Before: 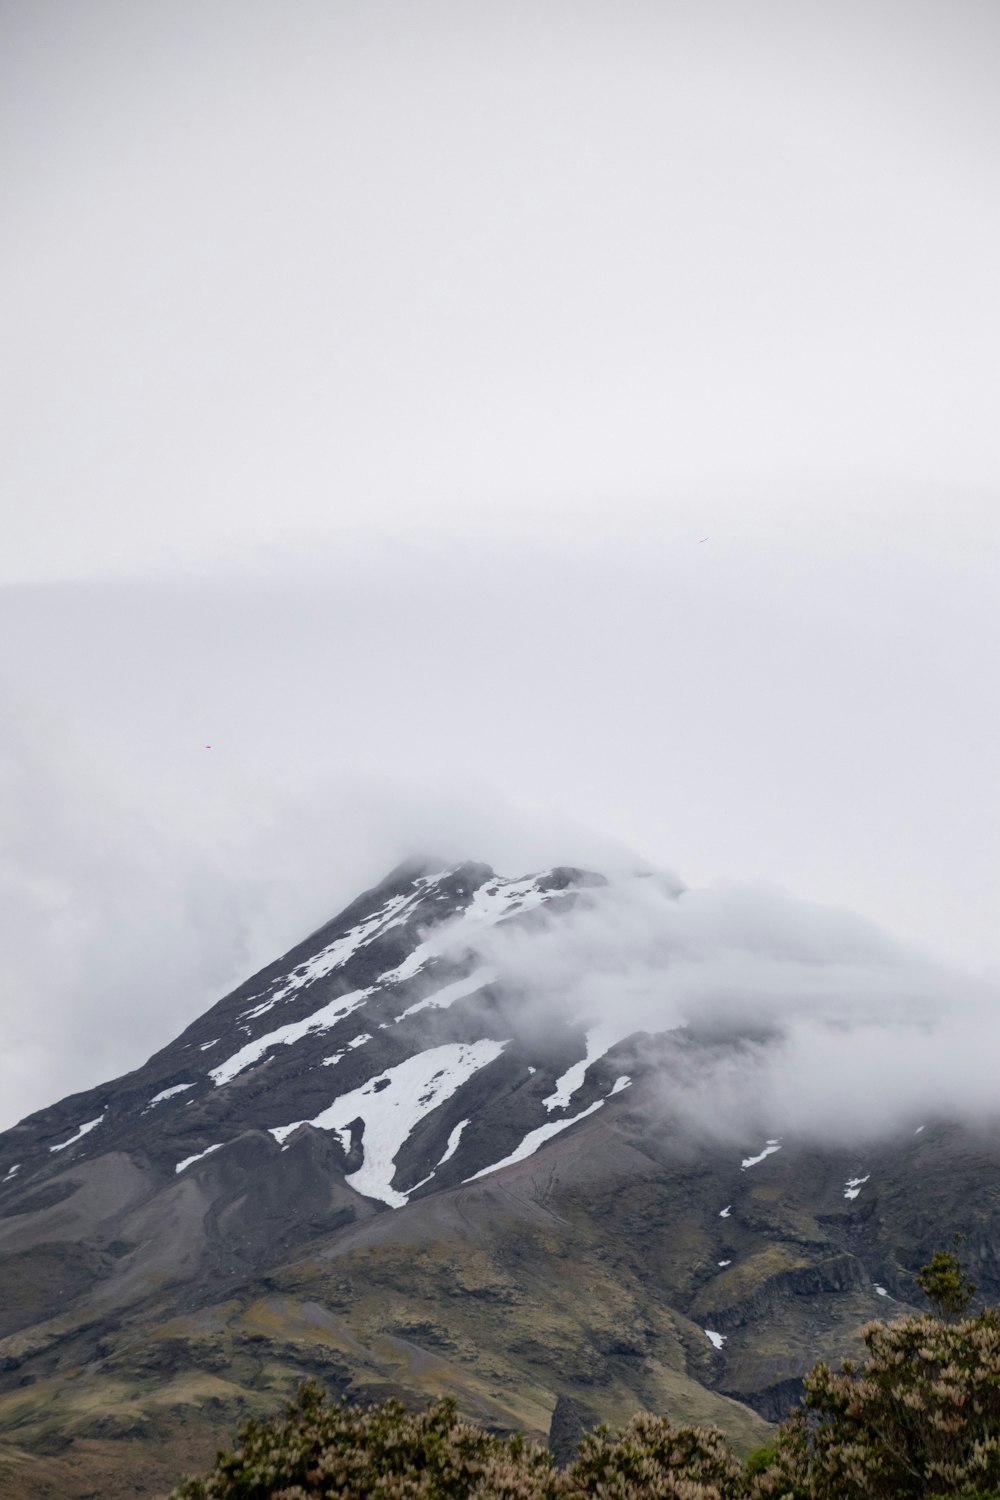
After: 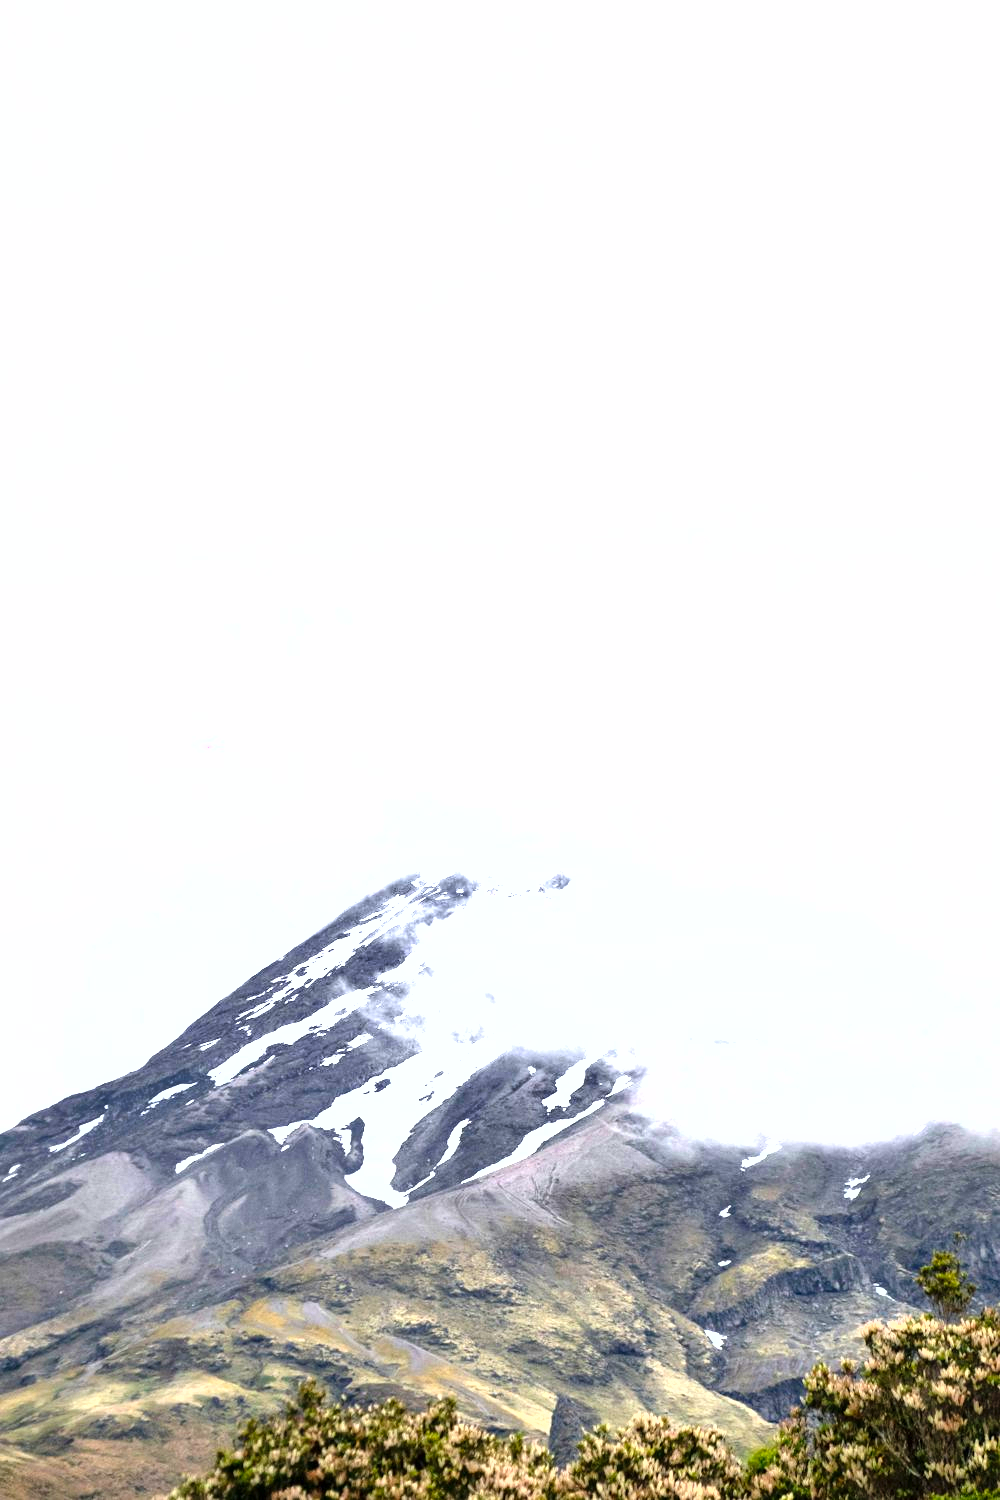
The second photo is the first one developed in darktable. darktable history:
exposure: exposure 0.372 EV, compensate highlight preservation false
shadows and highlights: soften with gaussian
levels: levels [0, 0.281, 0.562]
